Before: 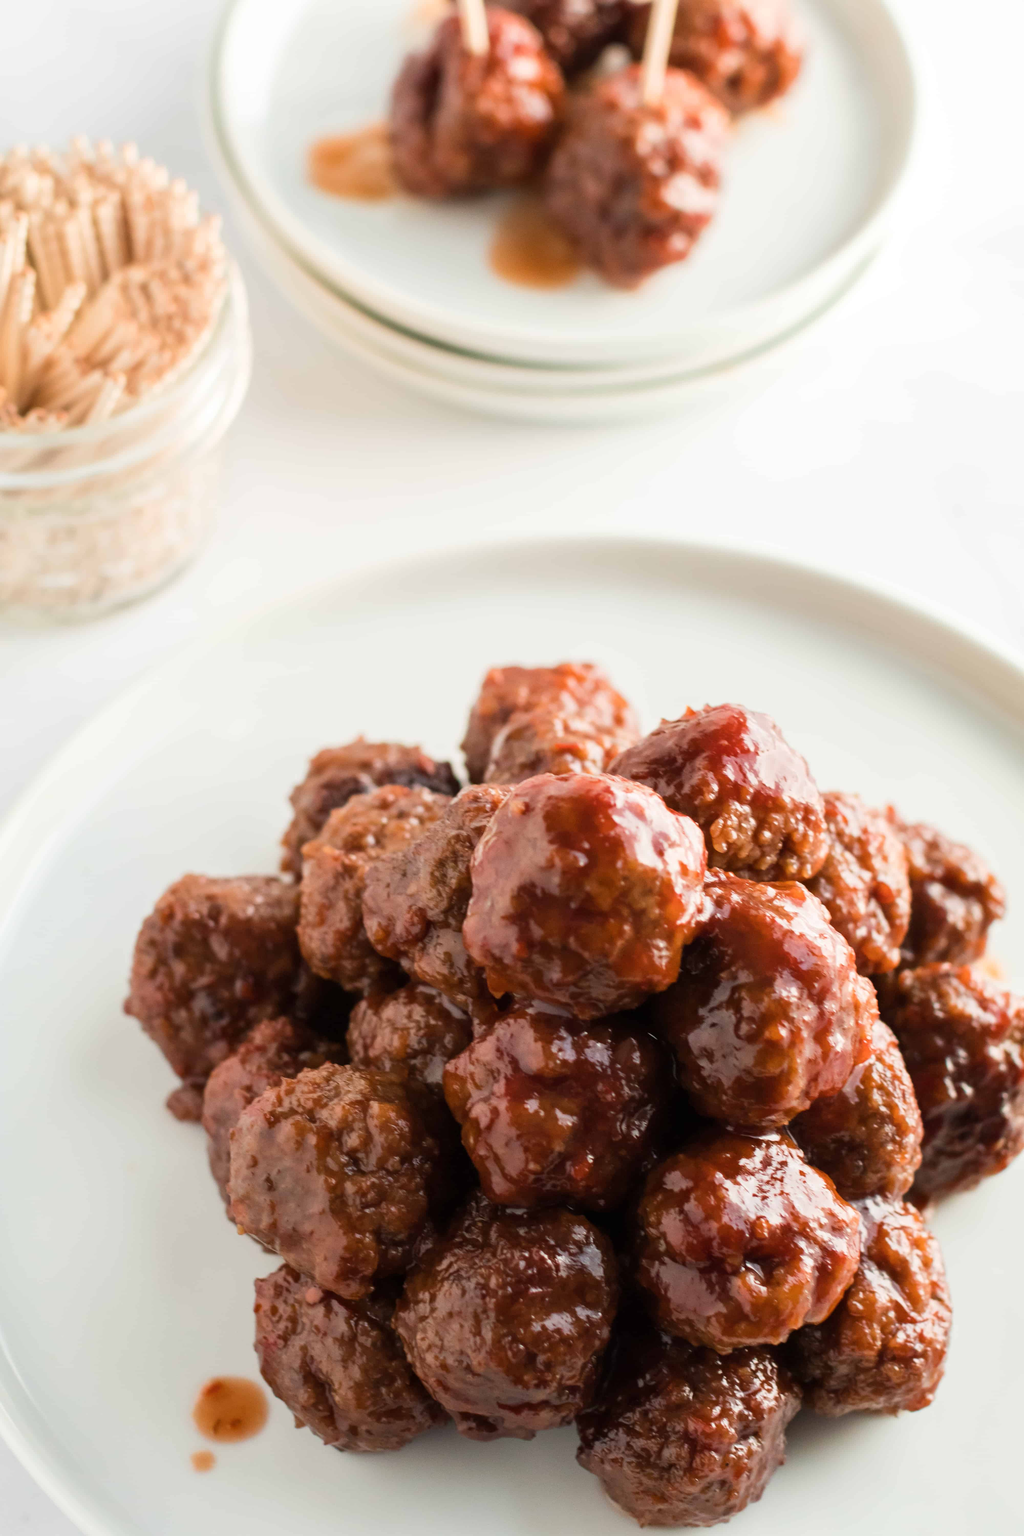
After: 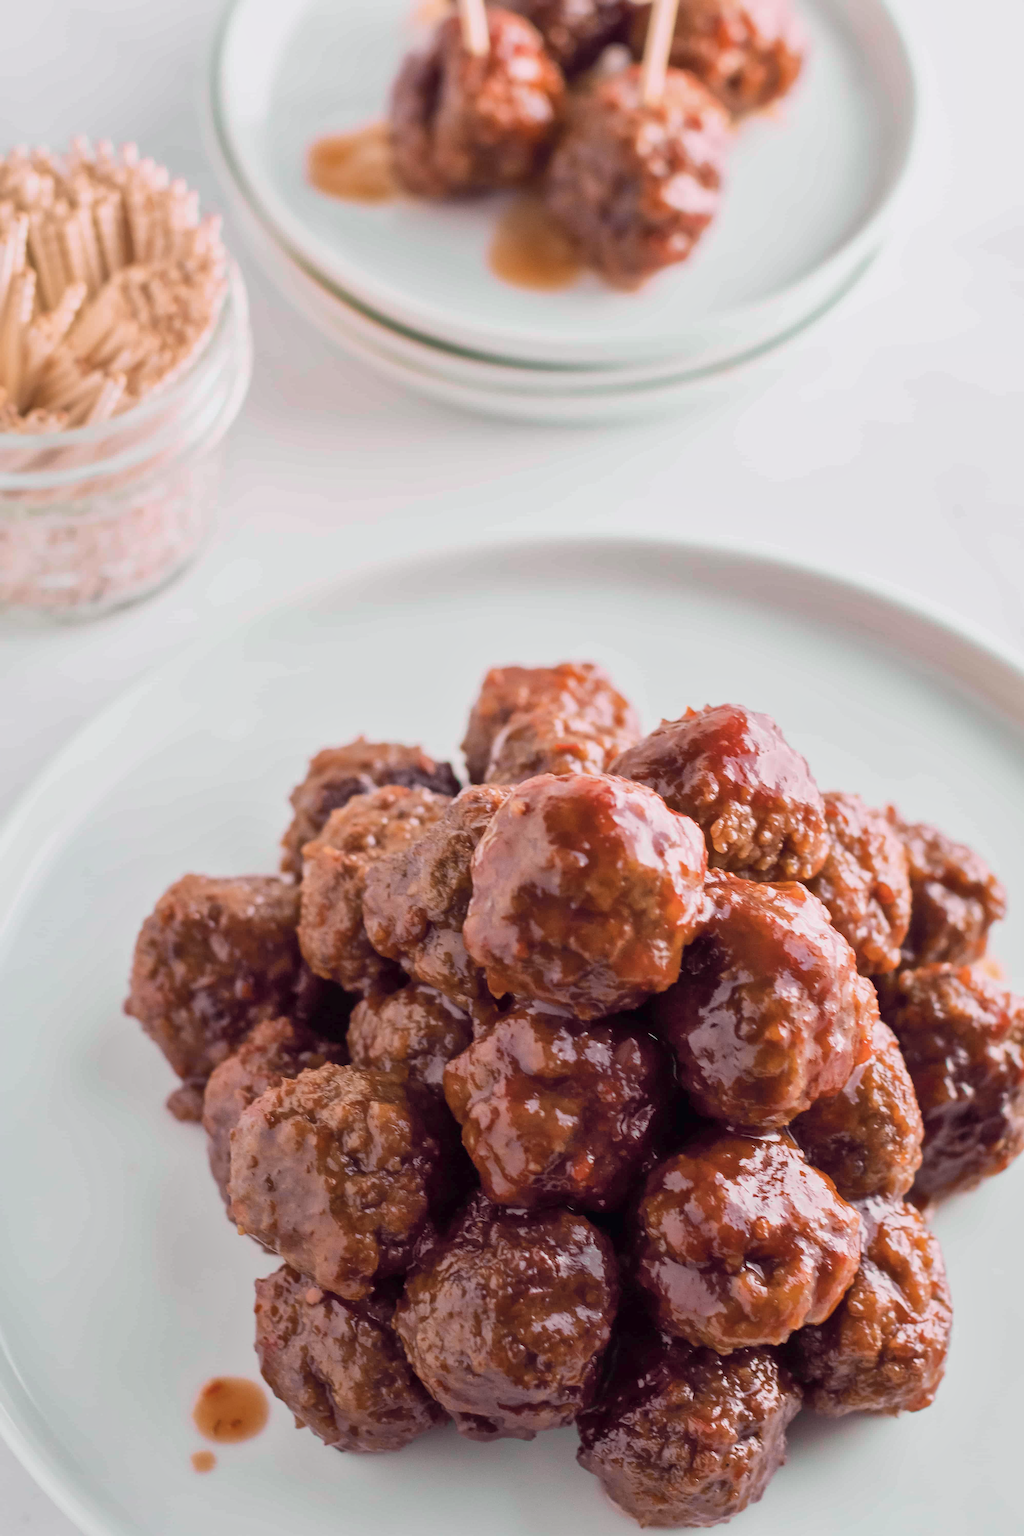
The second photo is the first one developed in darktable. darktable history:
sharpen: on, module defaults
shadows and highlights: highlights color adjustment 41.26%
tone curve: curves: ch0 [(0, 0) (0.822, 0.825) (0.994, 0.955)]; ch1 [(0, 0) (0.226, 0.261) (0.383, 0.397) (0.46, 0.46) (0.498, 0.501) (0.524, 0.543) (0.578, 0.575) (1, 1)]; ch2 [(0, 0) (0.438, 0.456) (0.5, 0.495) (0.547, 0.515) (0.597, 0.58) (0.629, 0.603) (1, 1)], color space Lab, independent channels, preserve colors none
